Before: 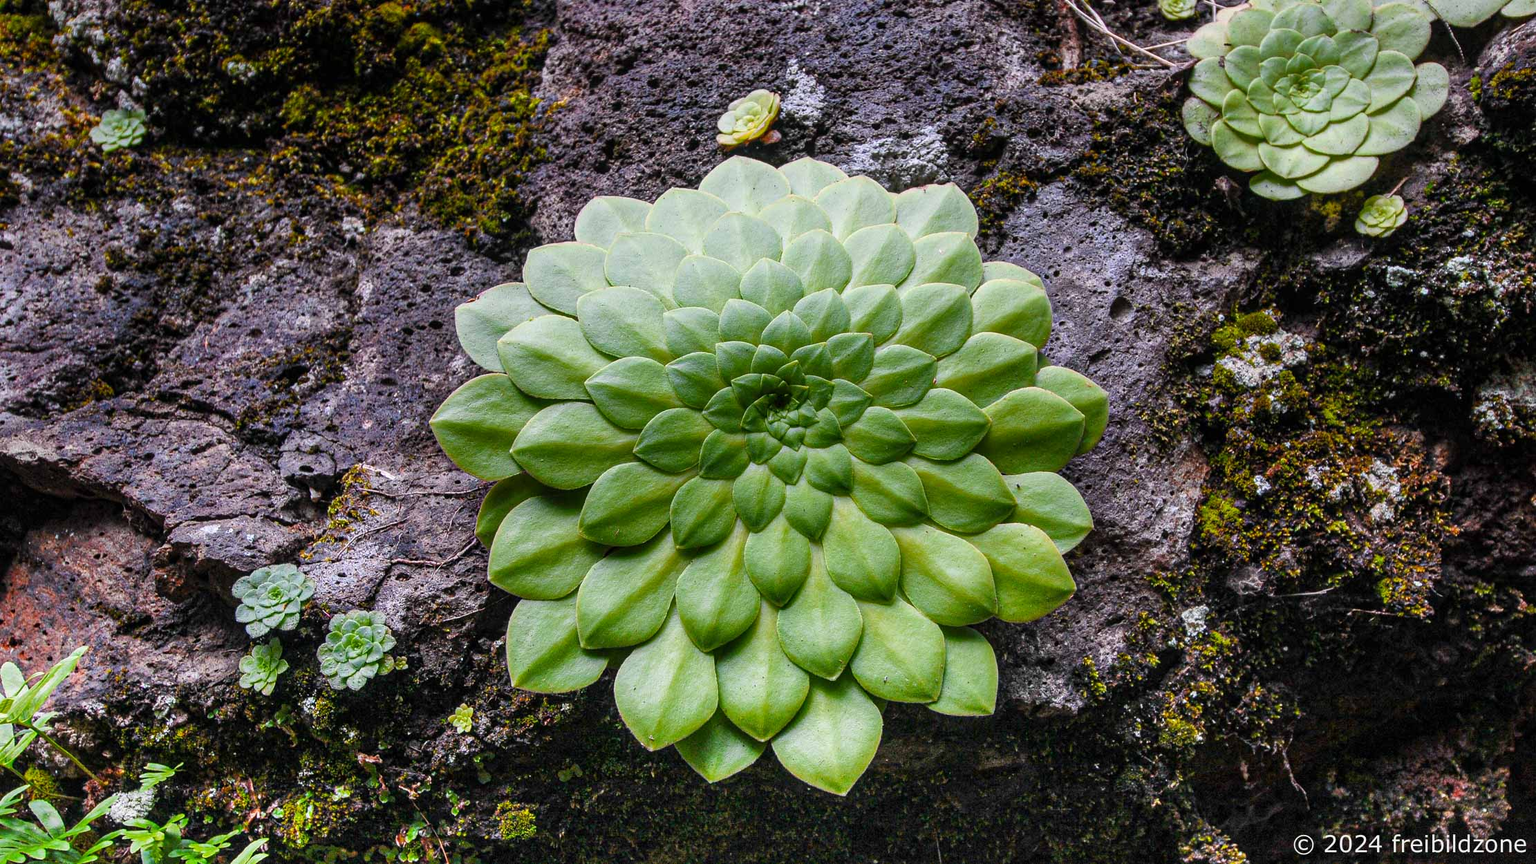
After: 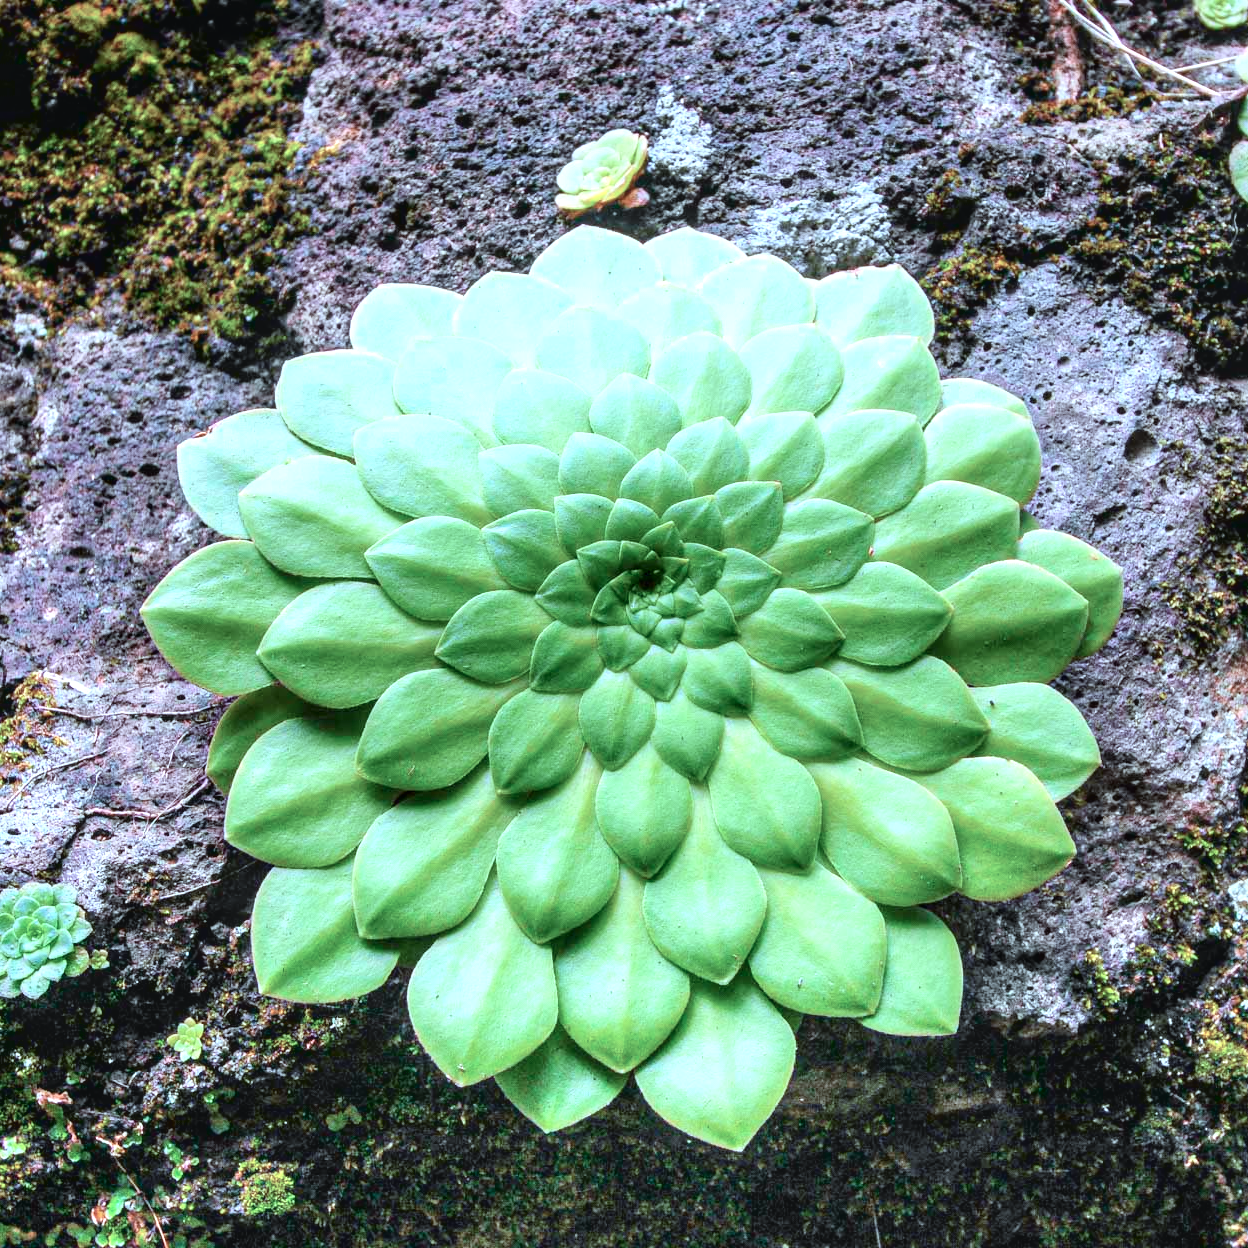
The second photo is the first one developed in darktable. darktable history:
exposure: black level correction 0, exposure 1.015 EV, compensate exposure bias true, compensate highlight preservation false
crop: left 21.674%, right 22.086%
tone curve: curves: ch0 [(0, 0.013) (0.054, 0.018) (0.205, 0.197) (0.289, 0.309) (0.382, 0.437) (0.475, 0.552) (0.666, 0.743) (0.791, 0.85) (1, 0.998)]; ch1 [(0, 0) (0.394, 0.338) (0.449, 0.404) (0.499, 0.498) (0.526, 0.528) (0.543, 0.564) (0.589, 0.633) (0.66, 0.687) (0.783, 0.804) (1, 1)]; ch2 [(0, 0) (0.304, 0.31) (0.403, 0.399) (0.441, 0.421) (0.474, 0.466) (0.498, 0.496) (0.524, 0.538) (0.555, 0.584) (0.633, 0.665) (0.7, 0.711) (1, 1)], color space Lab, independent channels, preserve colors none
contrast equalizer: octaves 7, y [[0.502, 0.505, 0.512, 0.529, 0.564, 0.588], [0.5 ×6], [0.502, 0.505, 0.512, 0.529, 0.564, 0.588], [0, 0.001, 0.001, 0.004, 0.008, 0.011], [0, 0.001, 0.001, 0.004, 0.008, 0.011]], mix -1
local contrast: detail 115%
color correction: highlights a* -12.64, highlights b* -18.1, saturation 0.7
